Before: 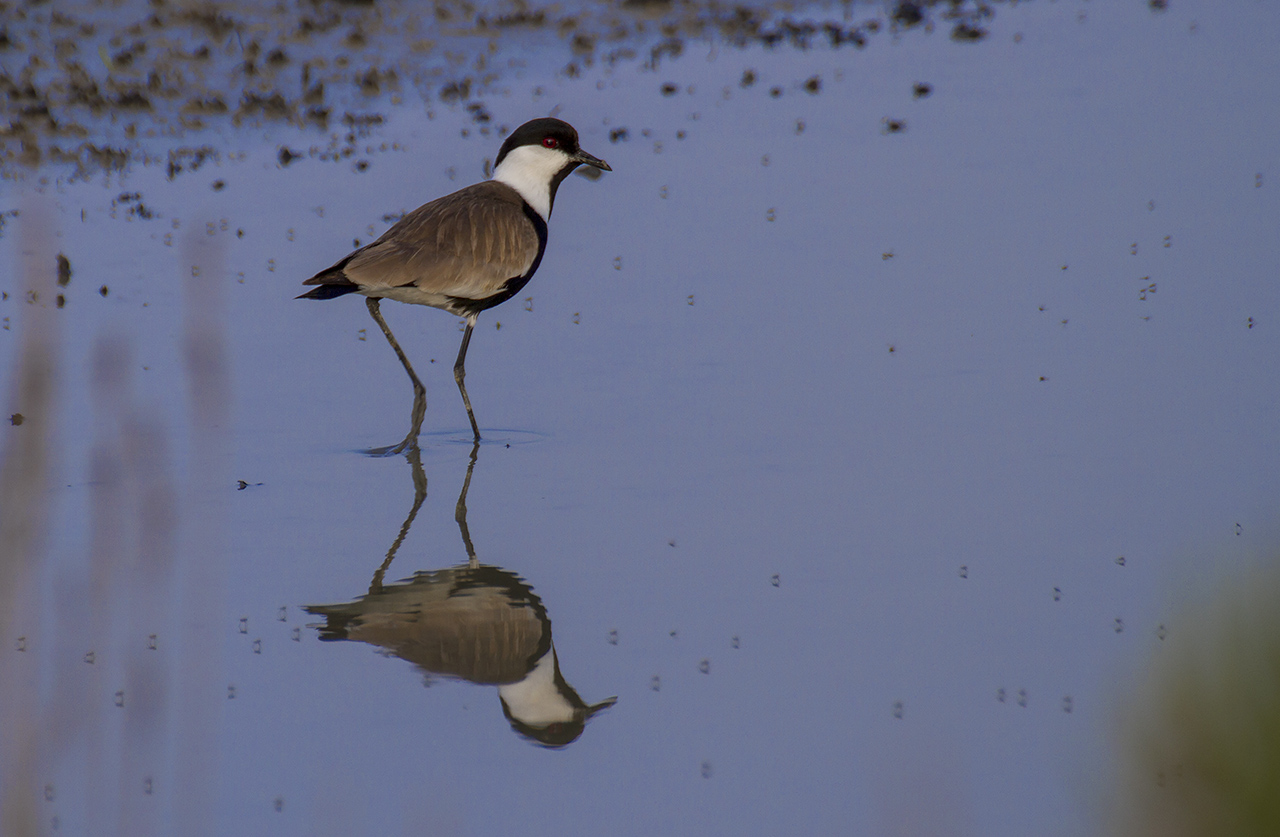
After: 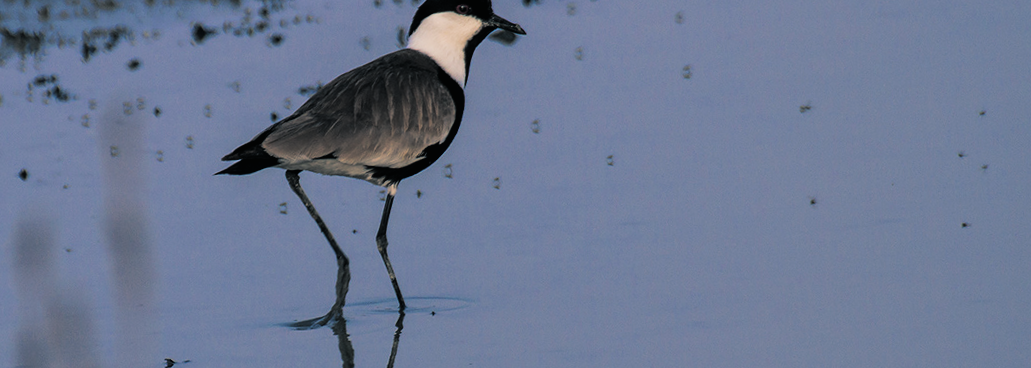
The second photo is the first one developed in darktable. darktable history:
rotate and perspective: rotation -2.29°, automatic cropping off
crop: left 7.036%, top 18.398%, right 14.379%, bottom 40.043%
split-toning: shadows › hue 205.2°, shadows › saturation 0.29, highlights › hue 50.4°, highlights › saturation 0.38, balance -49.9
color balance rgb: shadows lift › chroma 2%, shadows lift › hue 247.2°, power › chroma 0.3%, power › hue 25.2°, highlights gain › chroma 3%, highlights gain › hue 60°, global offset › luminance 2%, perceptual saturation grading › global saturation 20%, perceptual saturation grading › highlights -20%, perceptual saturation grading › shadows 30%
filmic rgb: black relative exposure -5 EV, white relative exposure 3.5 EV, hardness 3.19, contrast 1.4, highlights saturation mix -50%
rgb curve: curves: ch0 [(0, 0) (0.078, 0.051) (0.929, 0.956) (1, 1)], compensate middle gray true
